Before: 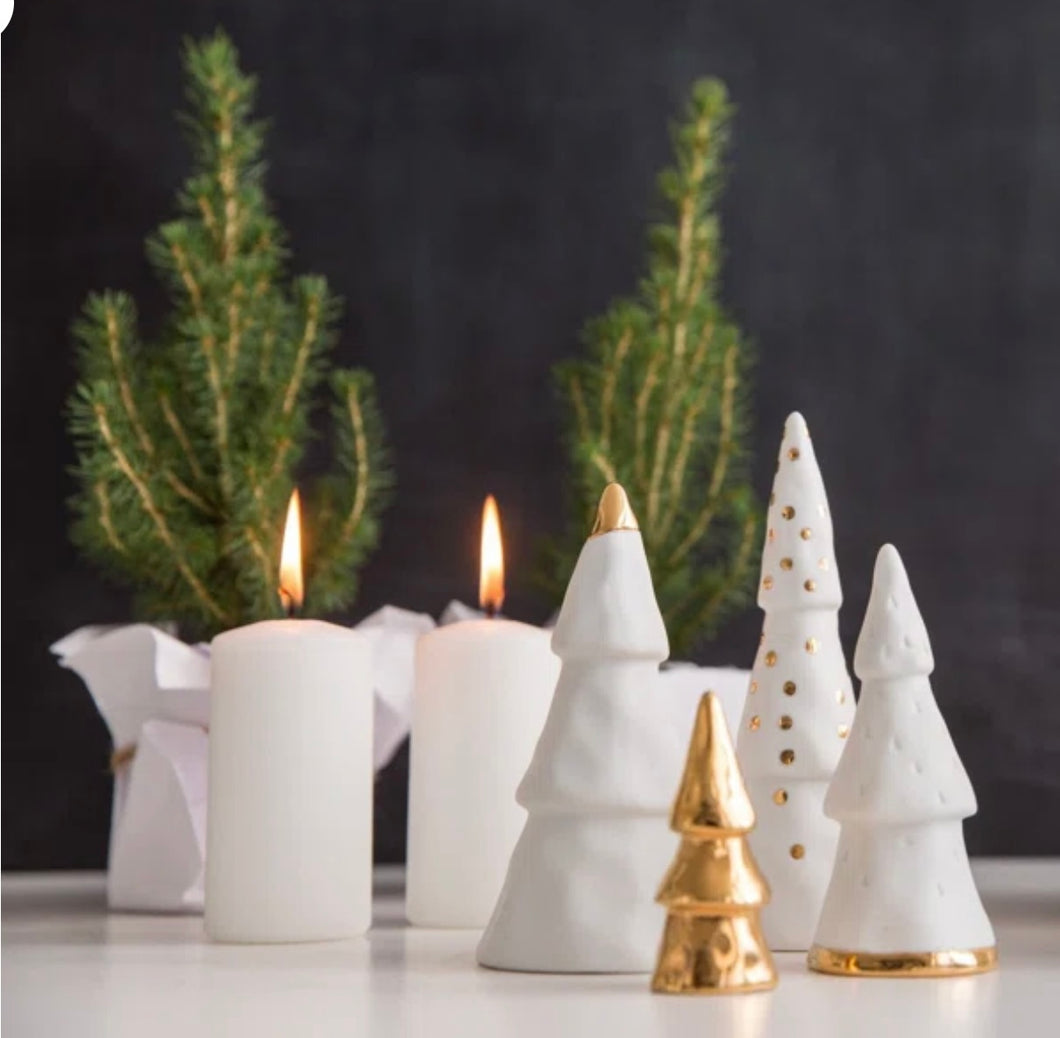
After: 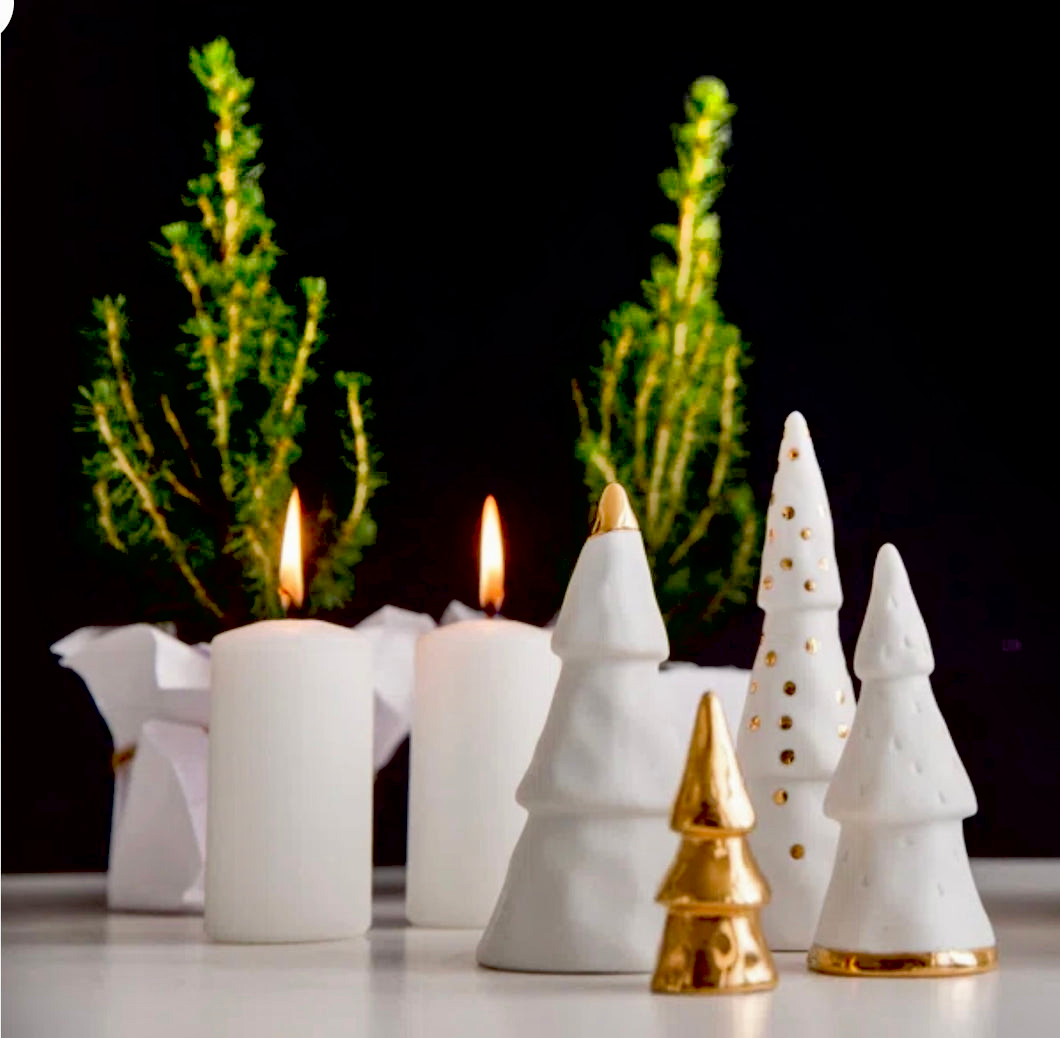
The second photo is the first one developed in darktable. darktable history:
shadows and highlights: low approximation 0.01, soften with gaussian
exposure: black level correction 0.056, exposure -0.039 EV, compensate highlight preservation false
